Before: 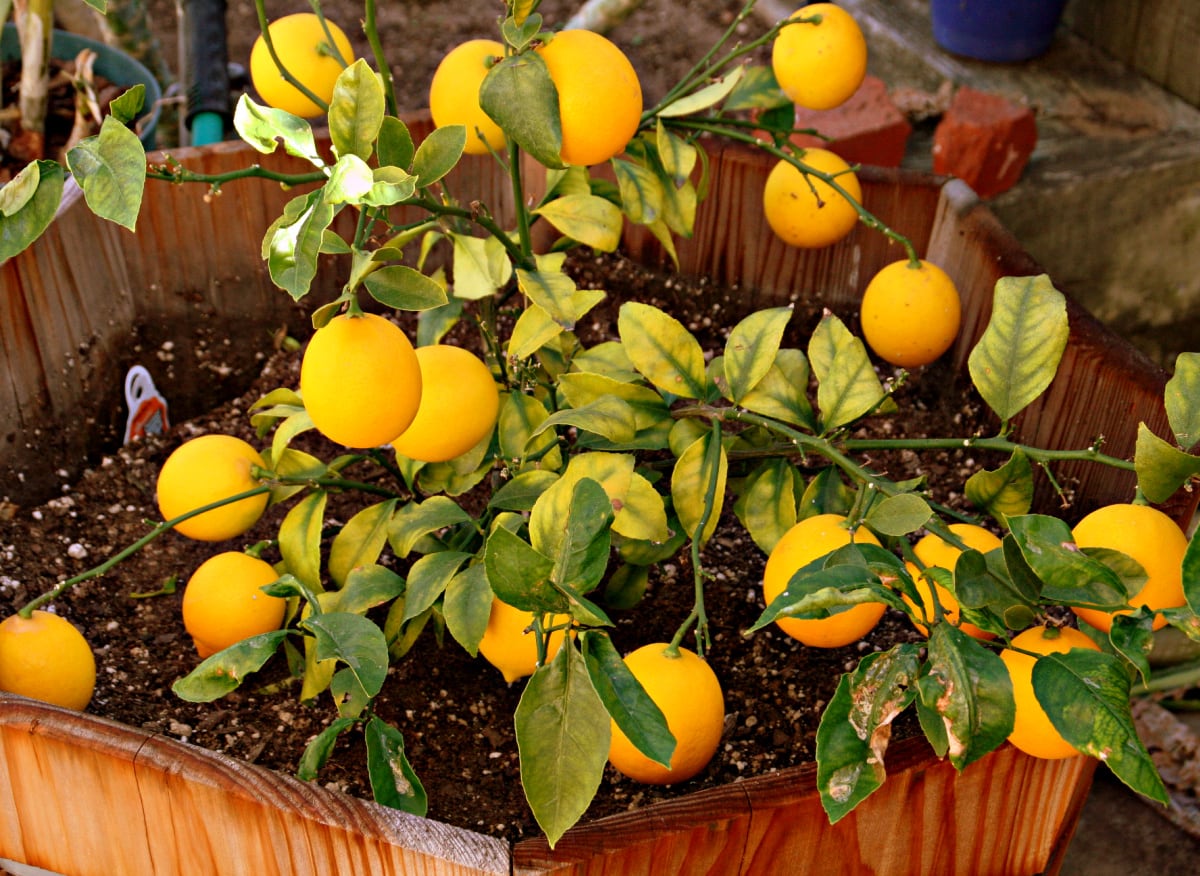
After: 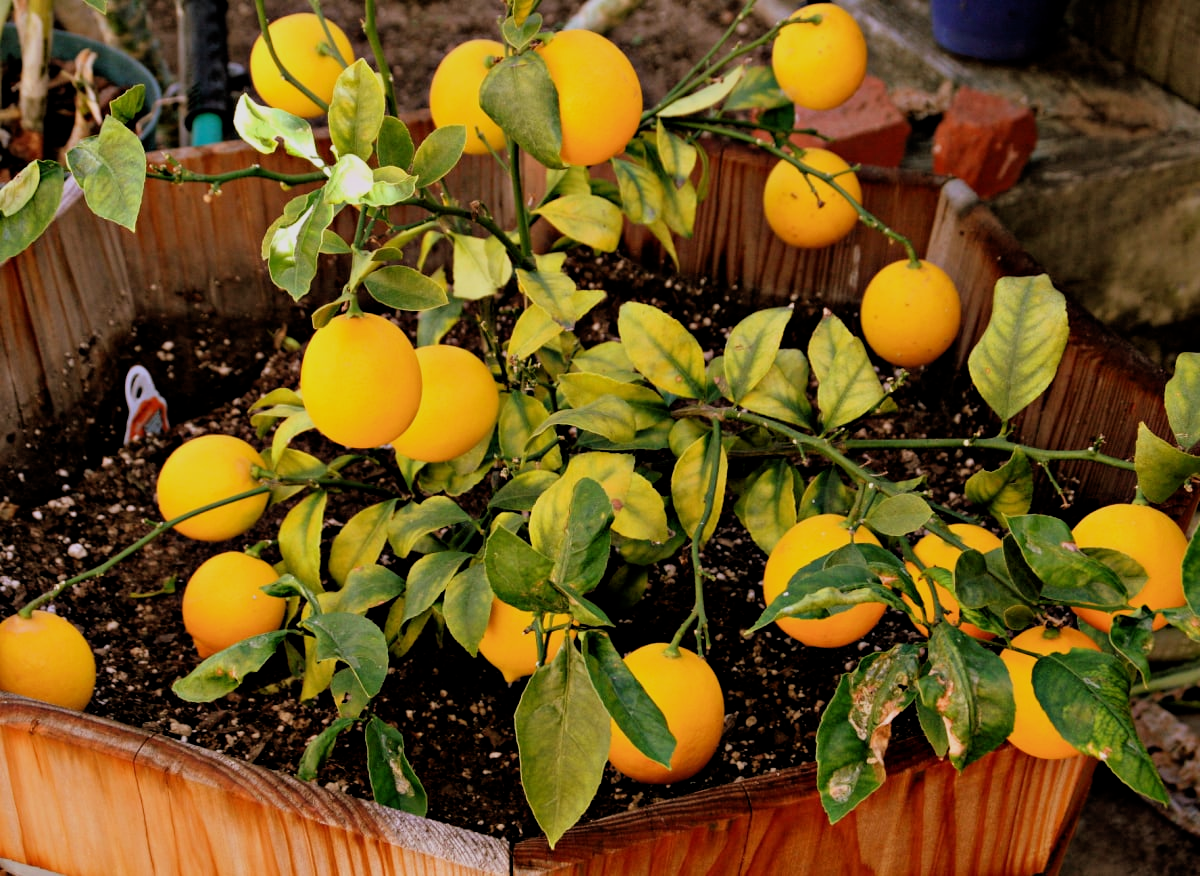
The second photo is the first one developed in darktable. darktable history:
filmic rgb: black relative exposure -7.73 EV, white relative exposure 4.39 EV, threshold 2.95 EV, target black luminance 0%, hardness 3.75, latitude 50.63%, contrast 1.071, highlights saturation mix 8.72%, shadows ↔ highlights balance -0.266%, iterations of high-quality reconstruction 0, enable highlight reconstruction true
